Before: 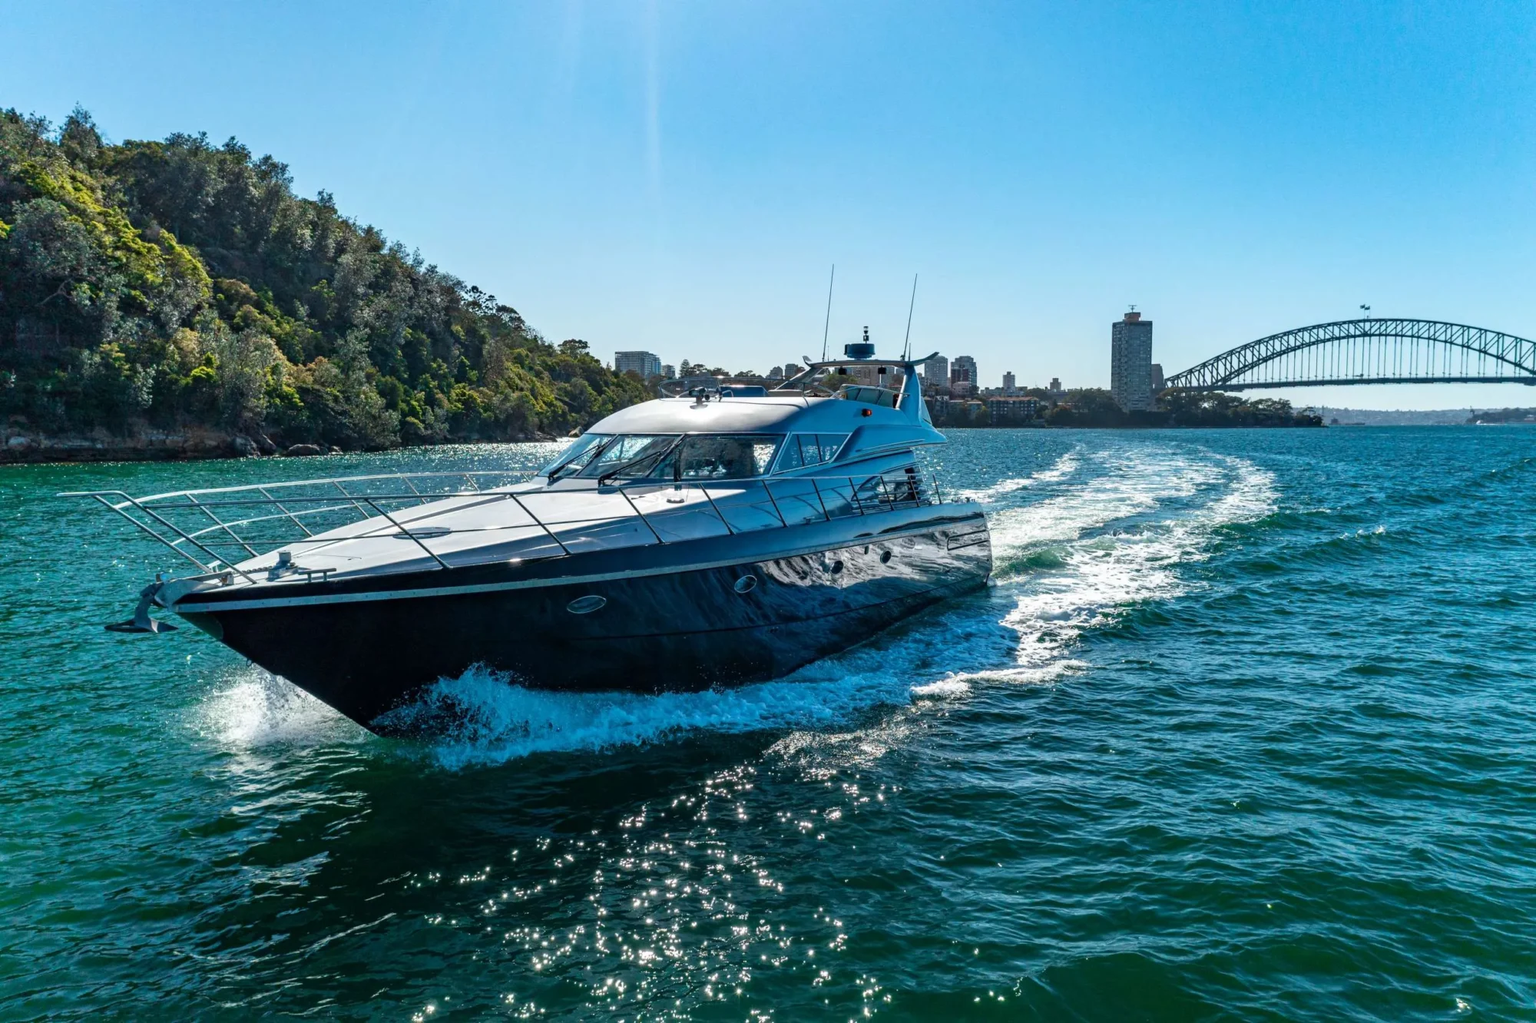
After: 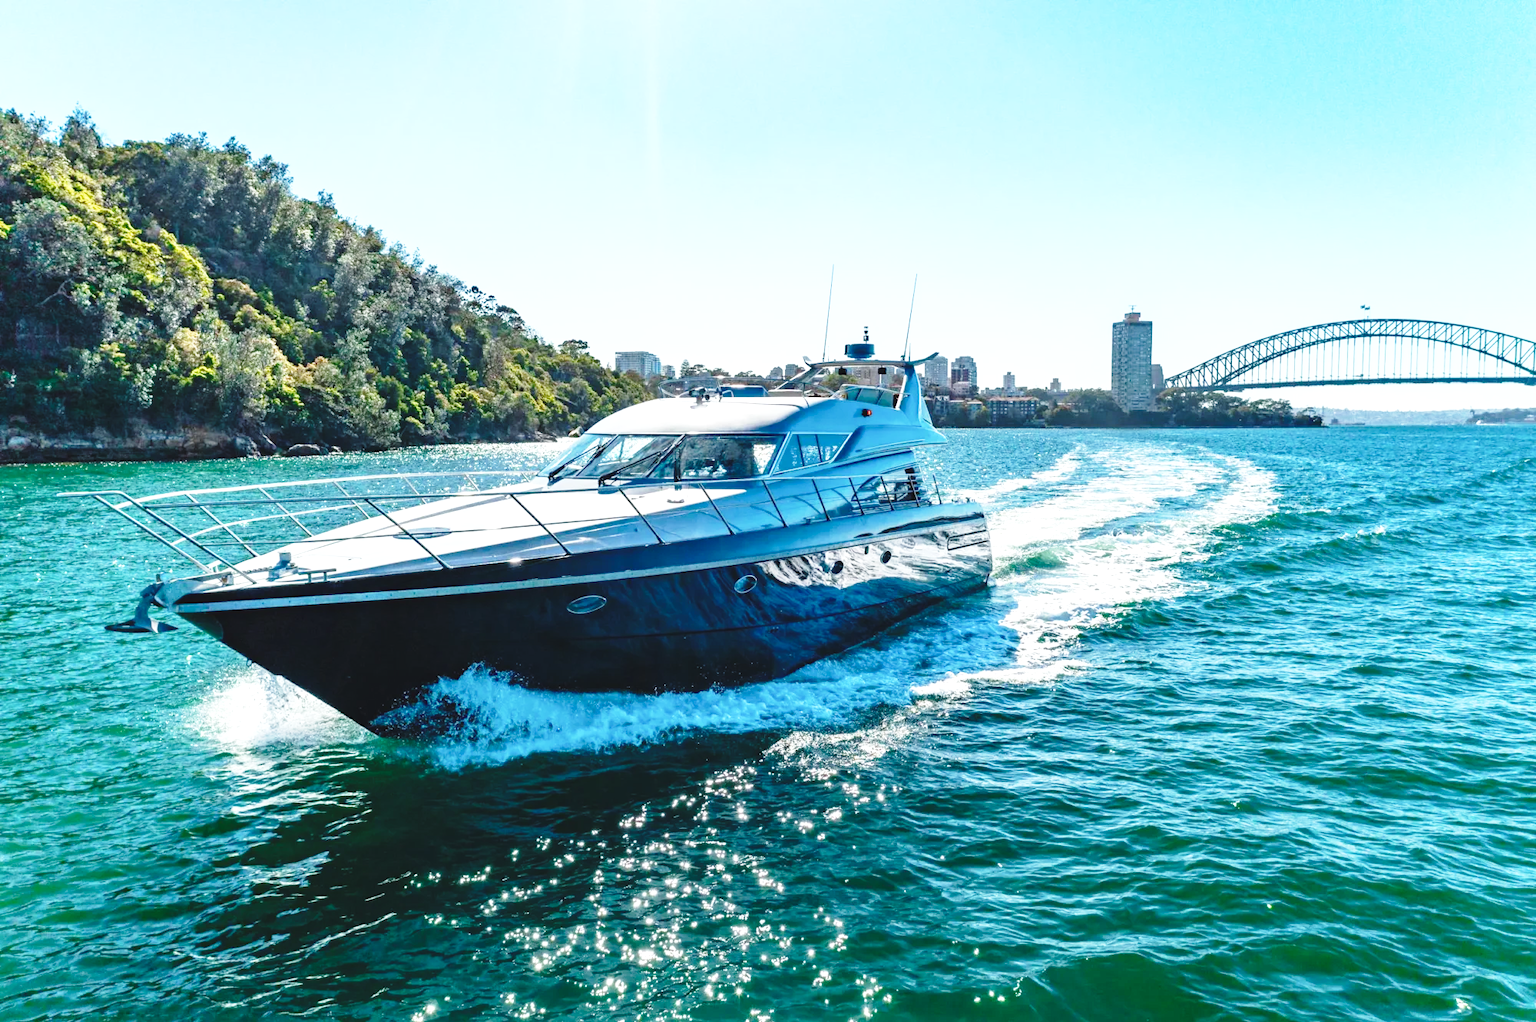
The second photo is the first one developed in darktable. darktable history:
base curve: curves: ch0 [(0, 0) (0.028, 0.03) (0.121, 0.232) (0.46, 0.748) (0.859, 0.968) (1, 1)], preserve colors none
exposure: black level correction -0.005, exposure 0.622 EV, compensate highlight preservation false
